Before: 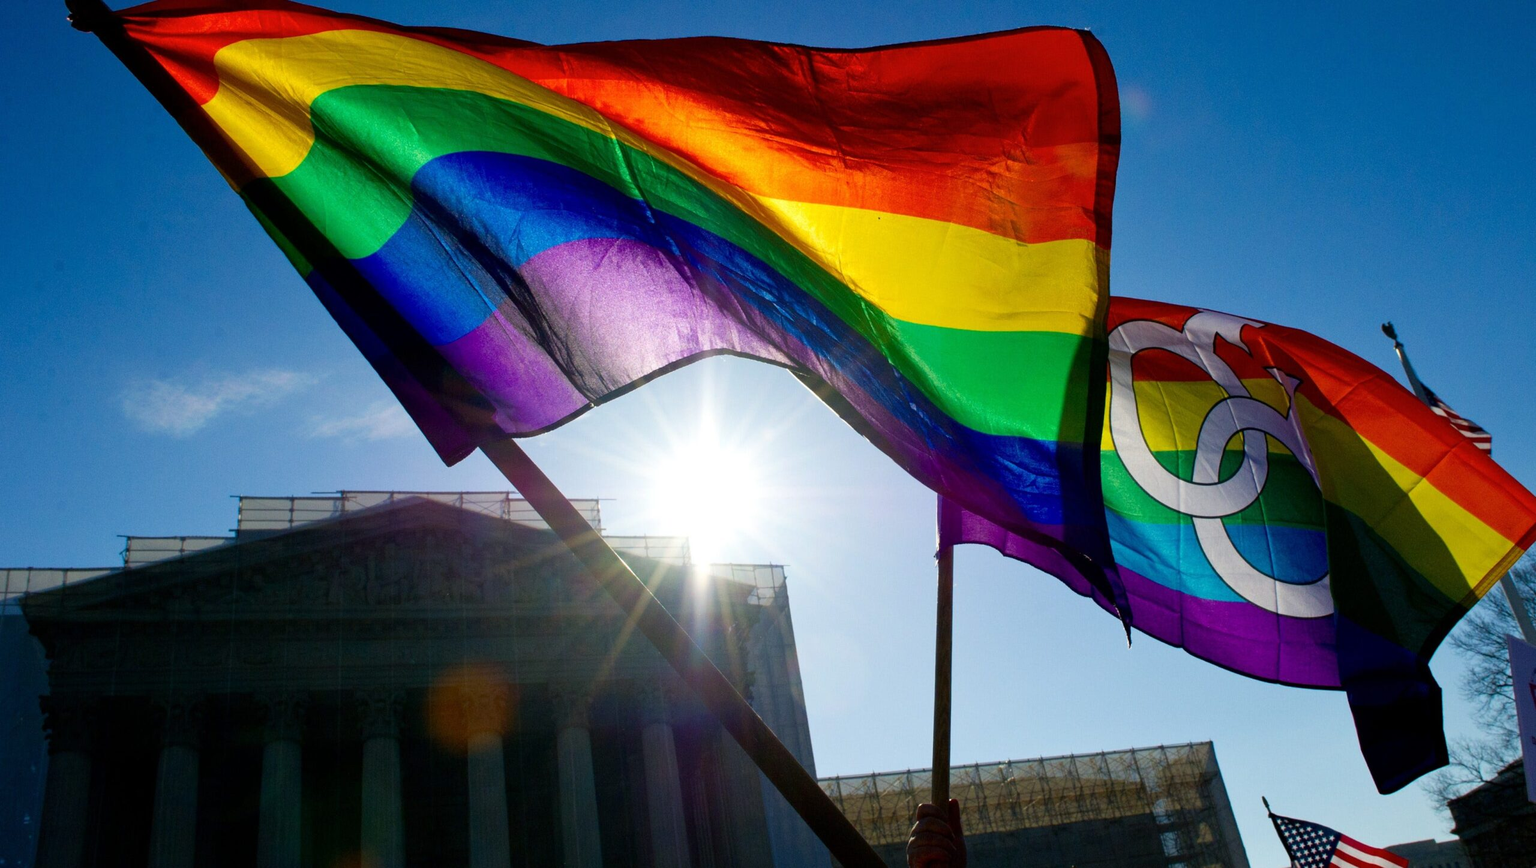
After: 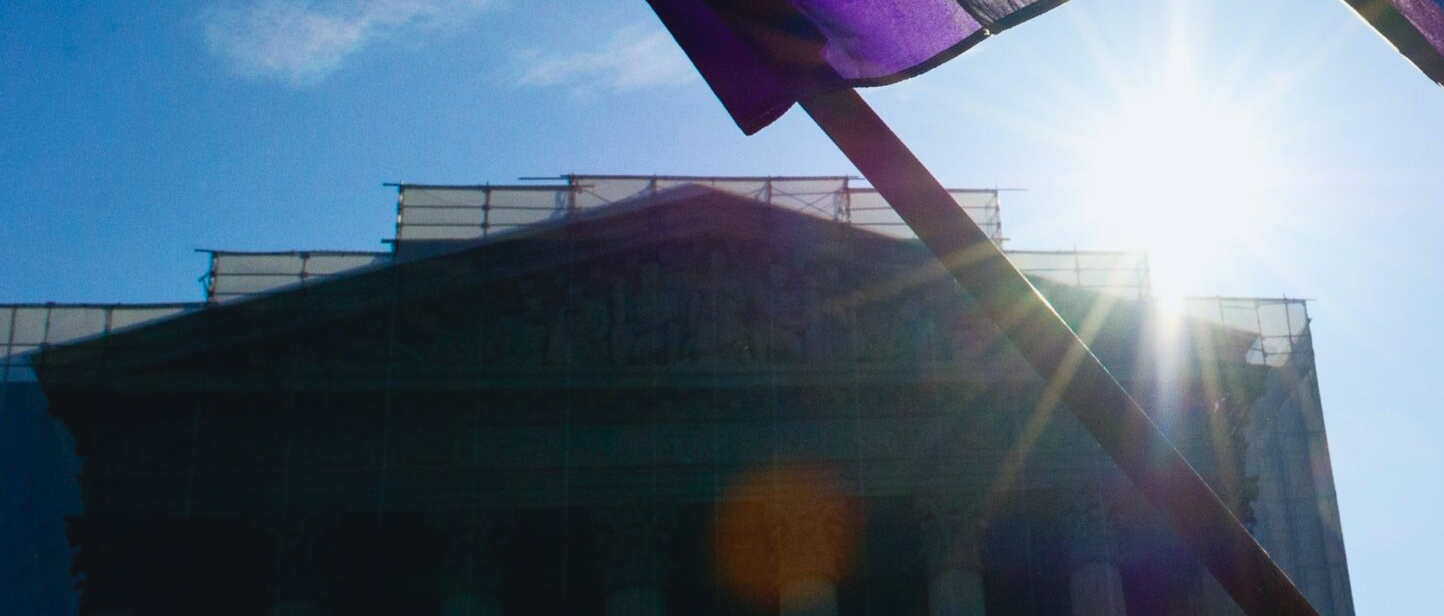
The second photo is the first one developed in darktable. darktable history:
crop: top 44.483%, right 43.593%, bottom 12.892%
tone curve: curves: ch0 [(0, 0.045) (0.155, 0.169) (0.46, 0.466) (0.751, 0.788) (1, 0.961)]; ch1 [(0, 0) (0.43, 0.408) (0.472, 0.469) (0.505, 0.503) (0.553, 0.555) (0.592, 0.581) (1, 1)]; ch2 [(0, 0) (0.505, 0.495) (0.579, 0.569) (1, 1)], color space Lab, independent channels, preserve colors none
